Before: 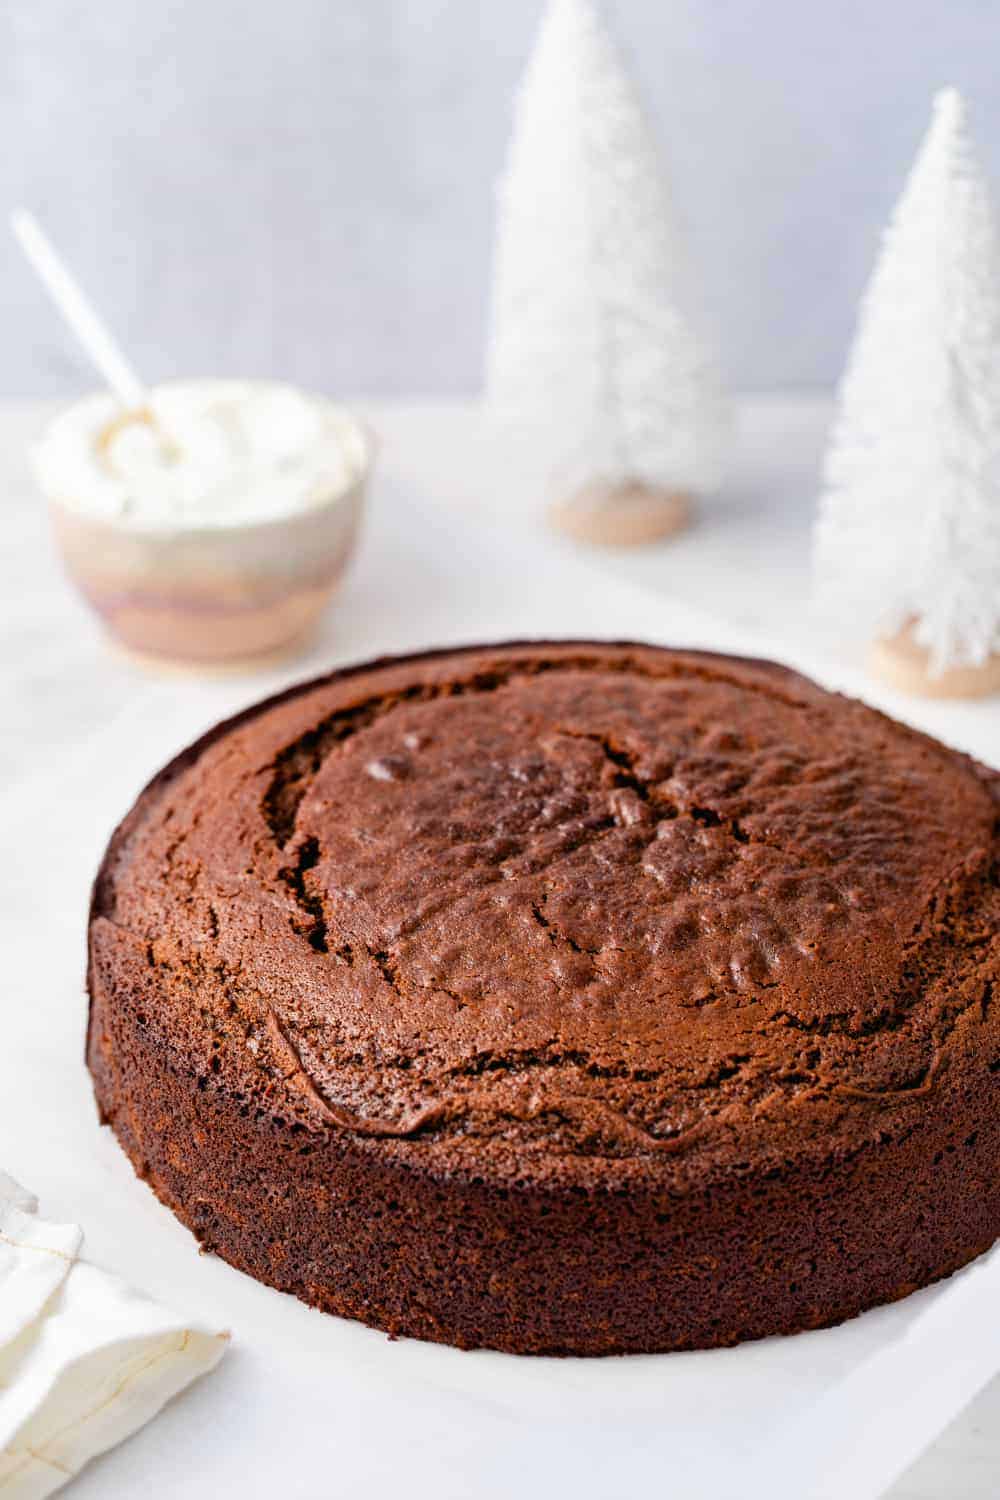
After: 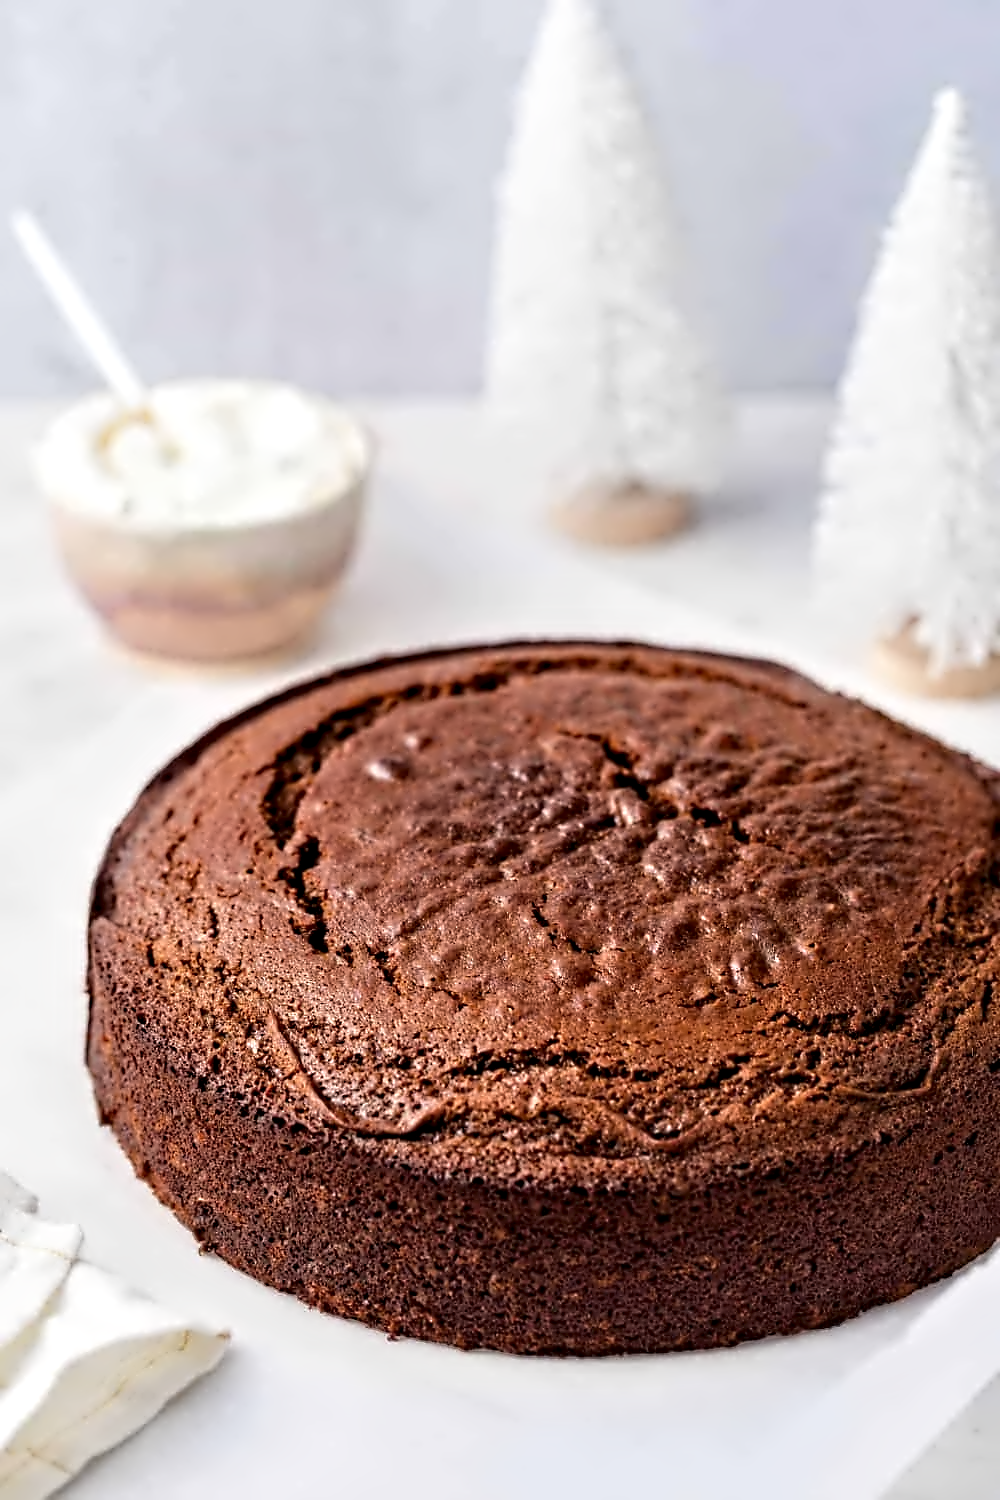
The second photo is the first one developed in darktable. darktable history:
contrast equalizer: octaves 7, y [[0.5, 0.542, 0.583, 0.625, 0.667, 0.708], [0.5 ×6], [0.5 ×6], [0, 0.033, 0.067, 0.1, 0.133, 0.167], [0, 0.05, 0.1, 0.15, 0.2, 0.25]]
tone equalizer: -8 EV -1.84 EV, -7 EV -1.16 EV, -6 EV -1.62 EV, smoothing diameter 25%, edges refinement/feathering 10, preserve details guided filter
